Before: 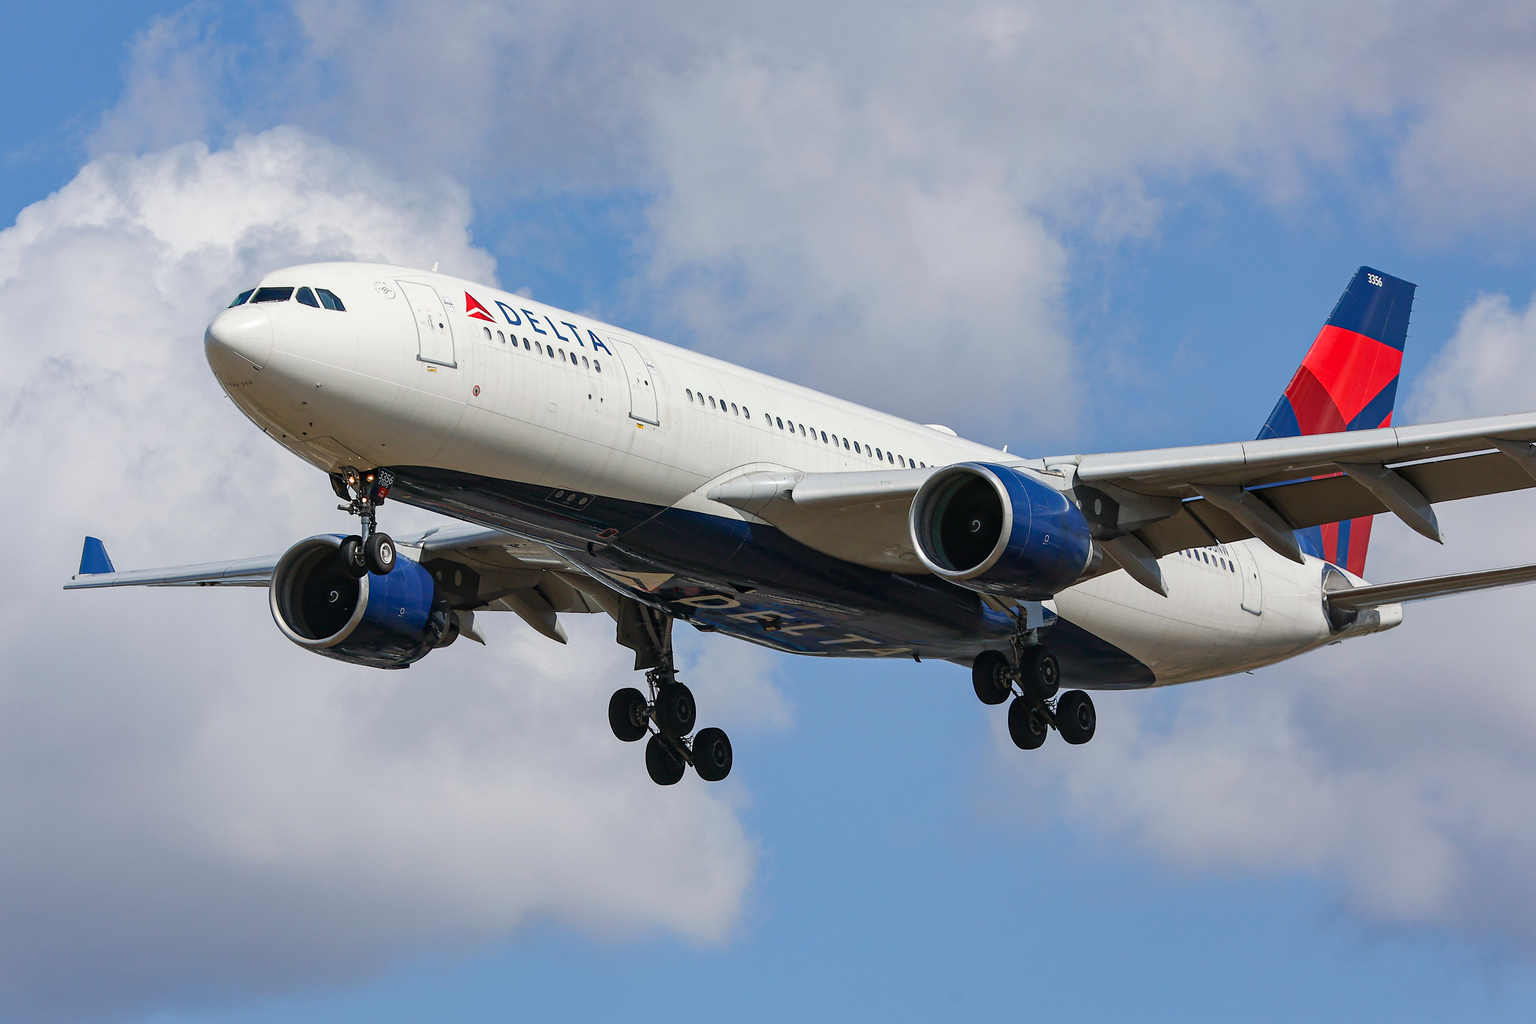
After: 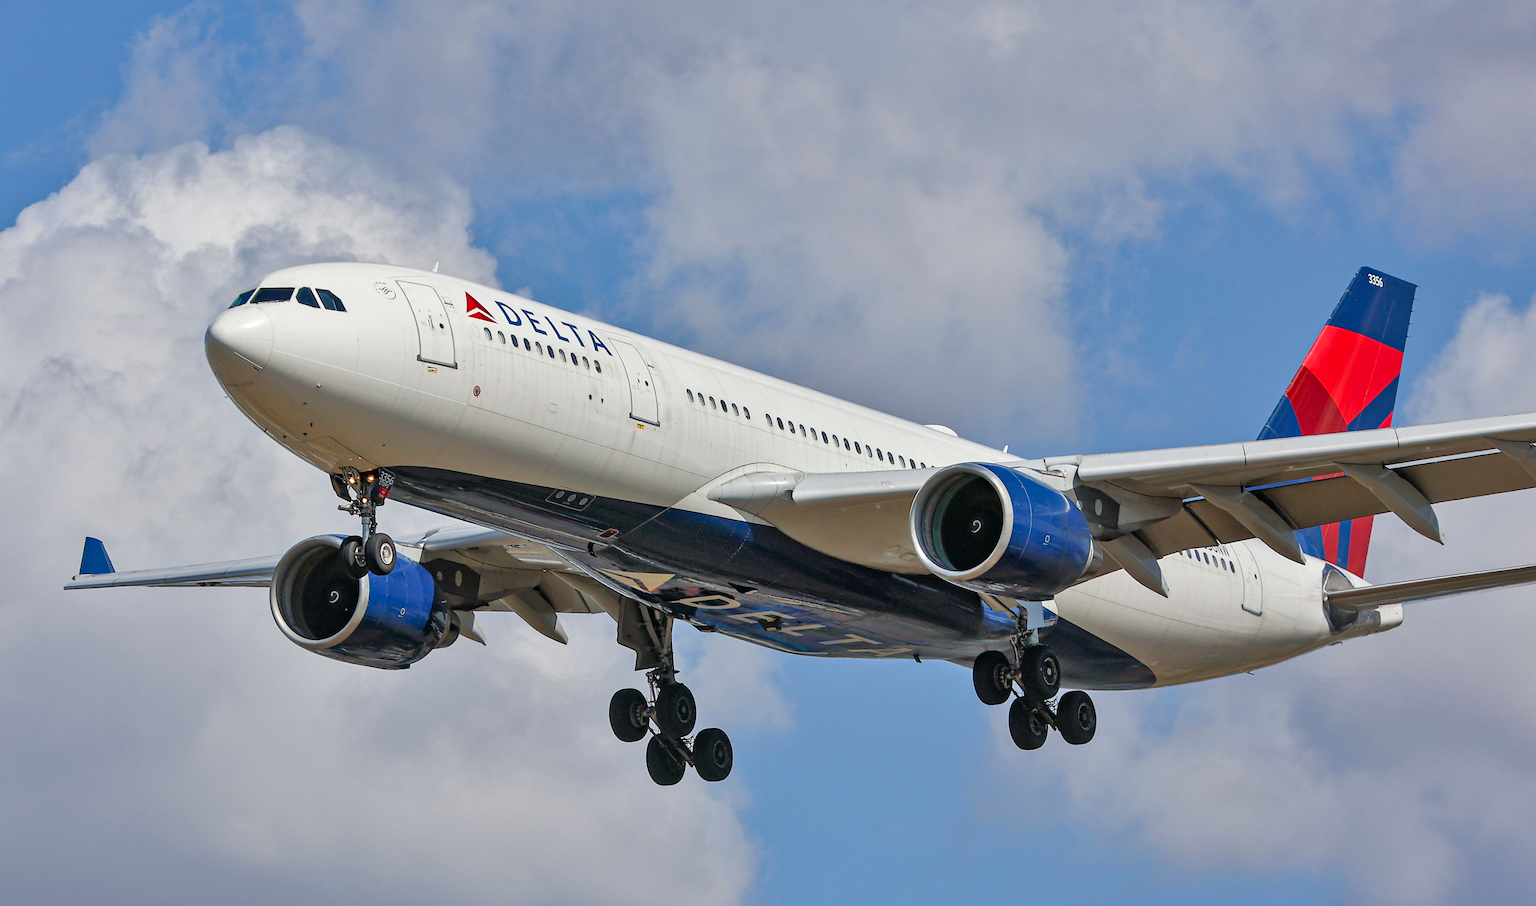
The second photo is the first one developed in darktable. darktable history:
shadows and highlights: shadows 49.37, highlights -41.03, soften with gaussian
crop and rotate: top 0%, bottom 11.442%
exposure: compensate exposure bias true, compensate highlight preservation false
tone equalizer: -7 EV 0.141 EV, -6 EV 0.635 EV, -5 EV 1.12 EV, -4 EV 1.33 EV, -3 EV 1.15 EV, -2 EV 0.6 EV, -1 EV 0.156 EV
contrast brightness saturation: contrast 0.027, brightness -0.043
